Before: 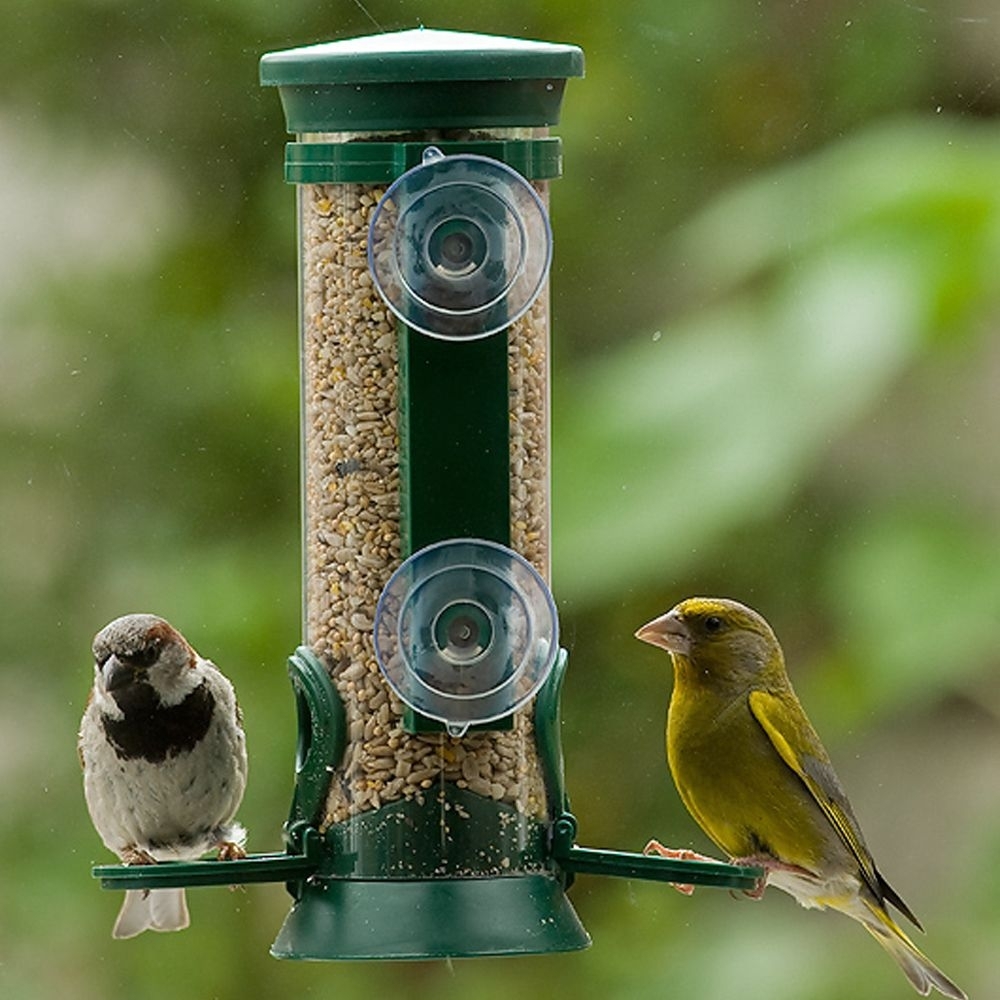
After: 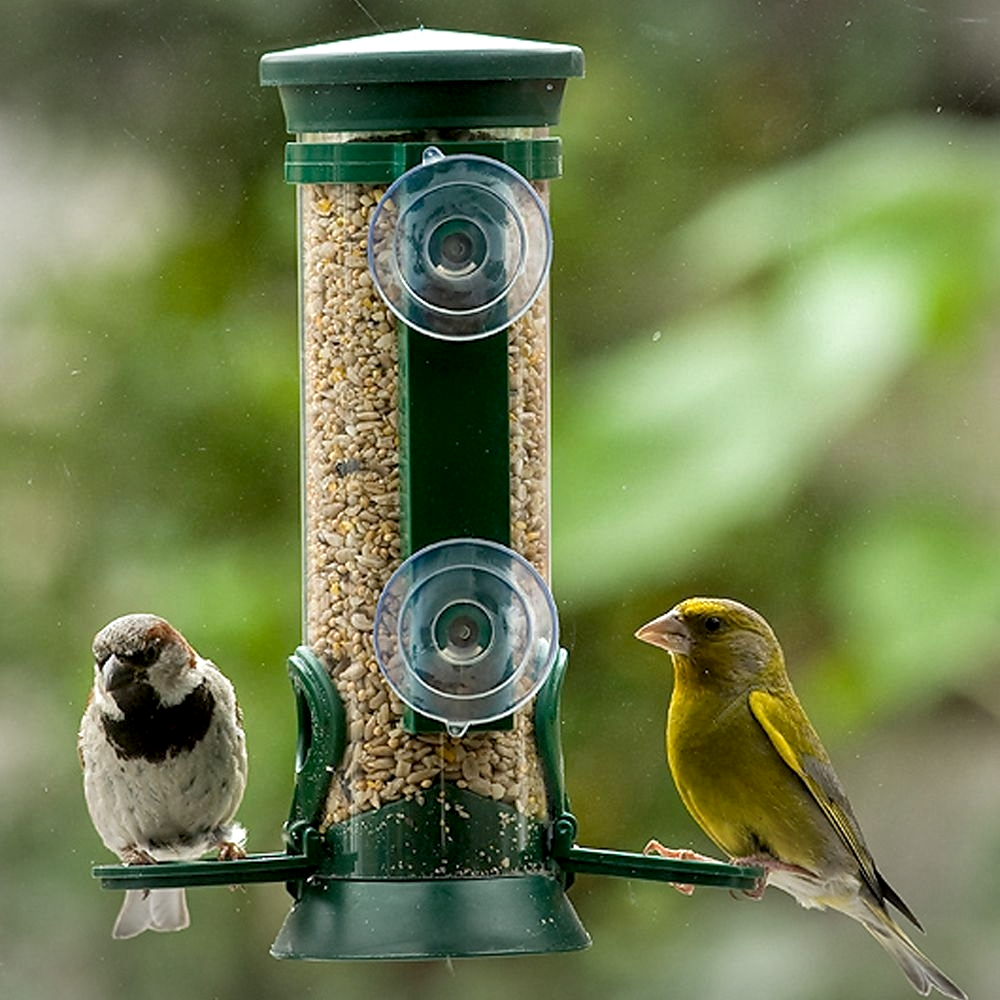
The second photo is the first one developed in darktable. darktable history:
local contrast: highlights 100%, shadows 100%, detail 120%, midtone range 0.2
exposure: black level correction 0.003, exposure 0.383 EV, compensate highlight preservation false
vignetting: fall-off start 100%, brightness -0.282, width/height ratio 1.31
